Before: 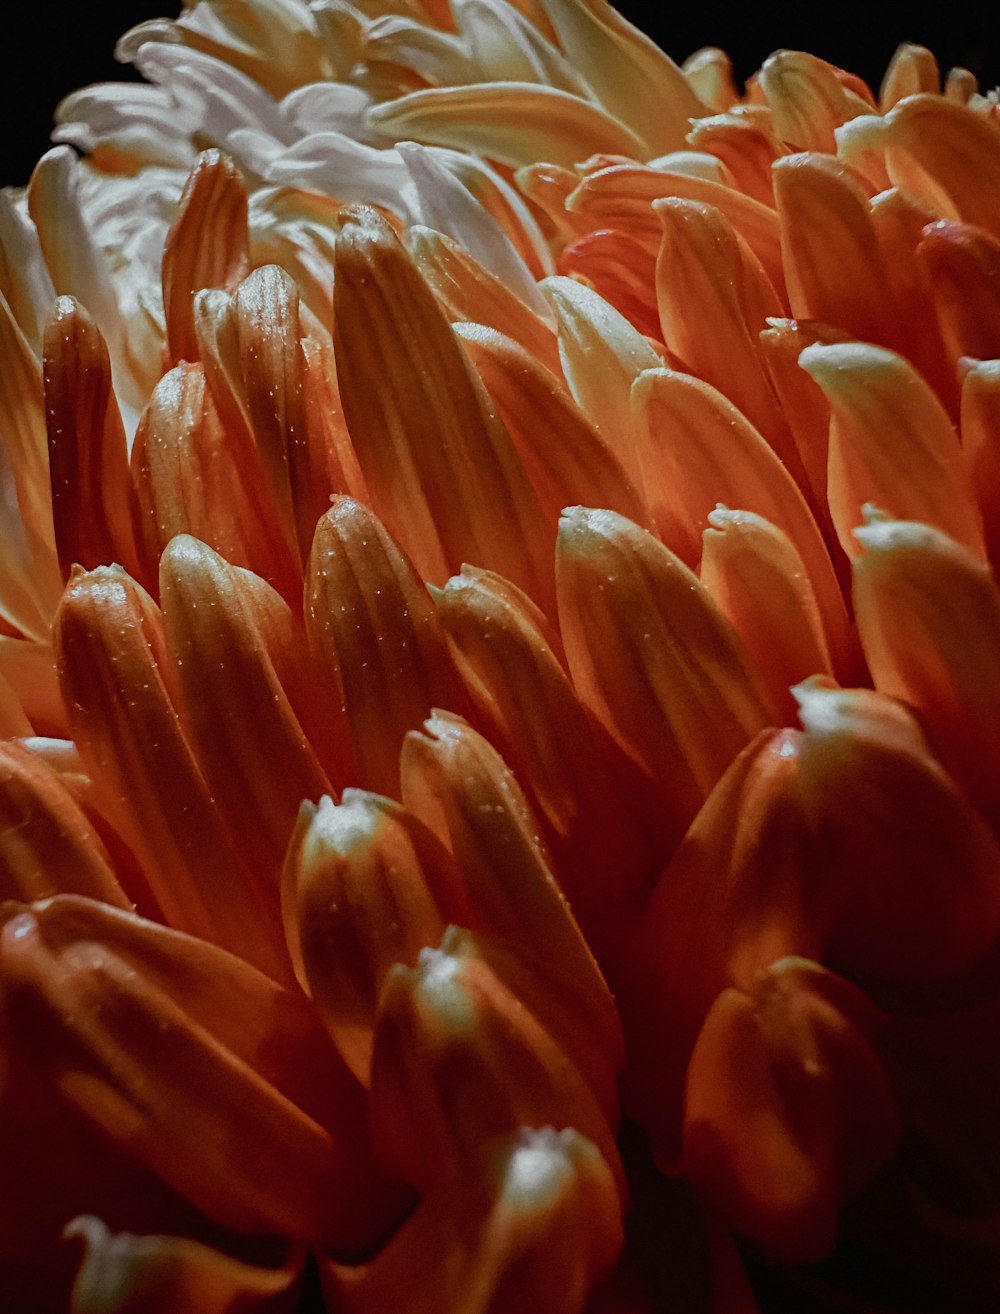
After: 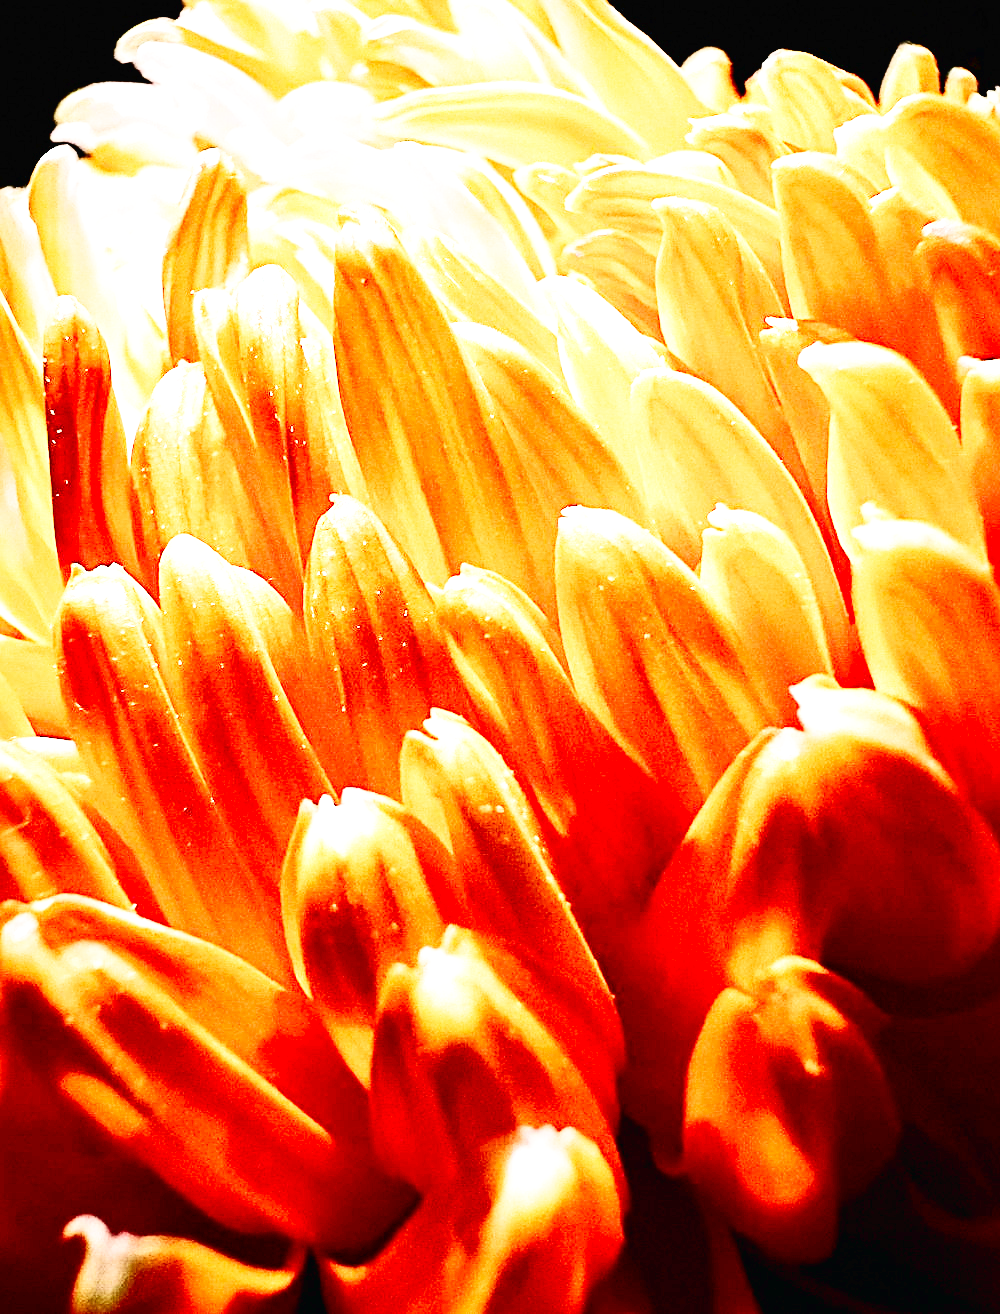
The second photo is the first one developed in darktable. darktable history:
contrast brightness saturation: contrast 0.384, brightness 0.096
exposure: black level correction 0.001, exposure 1.996 EV, compensate highlight preservation false
sharpen: on, module defaults
base curve: curves: ch0 [(0, 0.003) (0.001, 0.002) (0.006, 0.004) (0.02, 0.022) (0.048, 0.086) (0.094, 0.234) (0.162, 0.431) (0.258, 0.629) (0.385, 0.8) (0.548, 0.918) (0.751, 0.988) (1, 1)], preserve colors none
